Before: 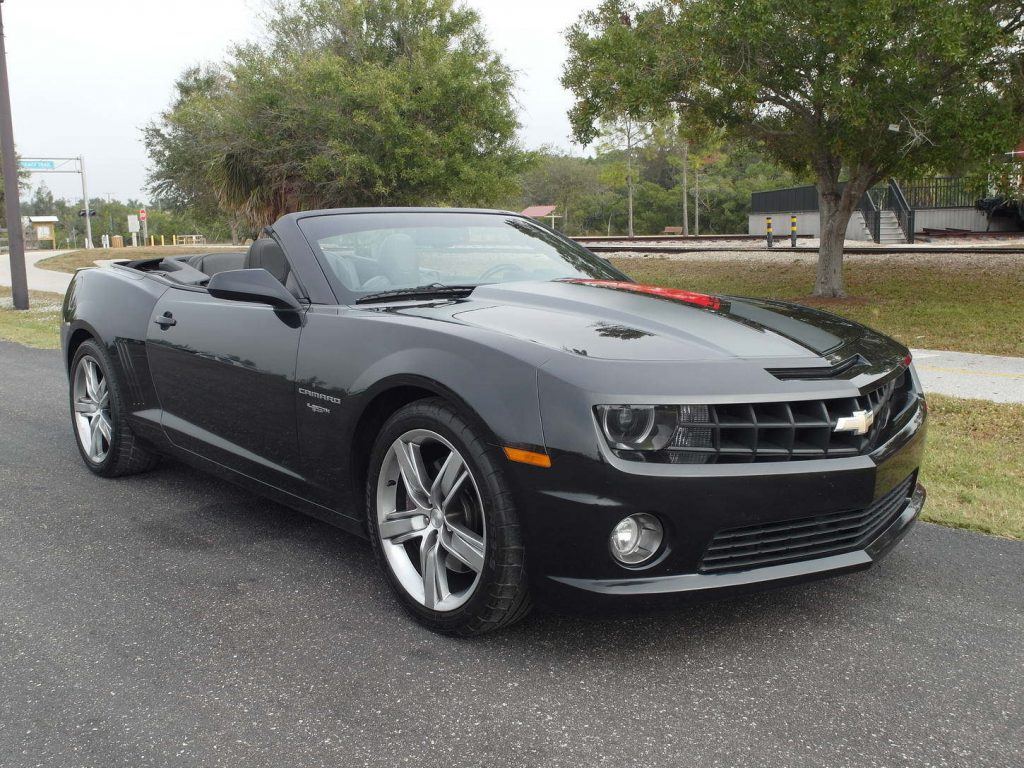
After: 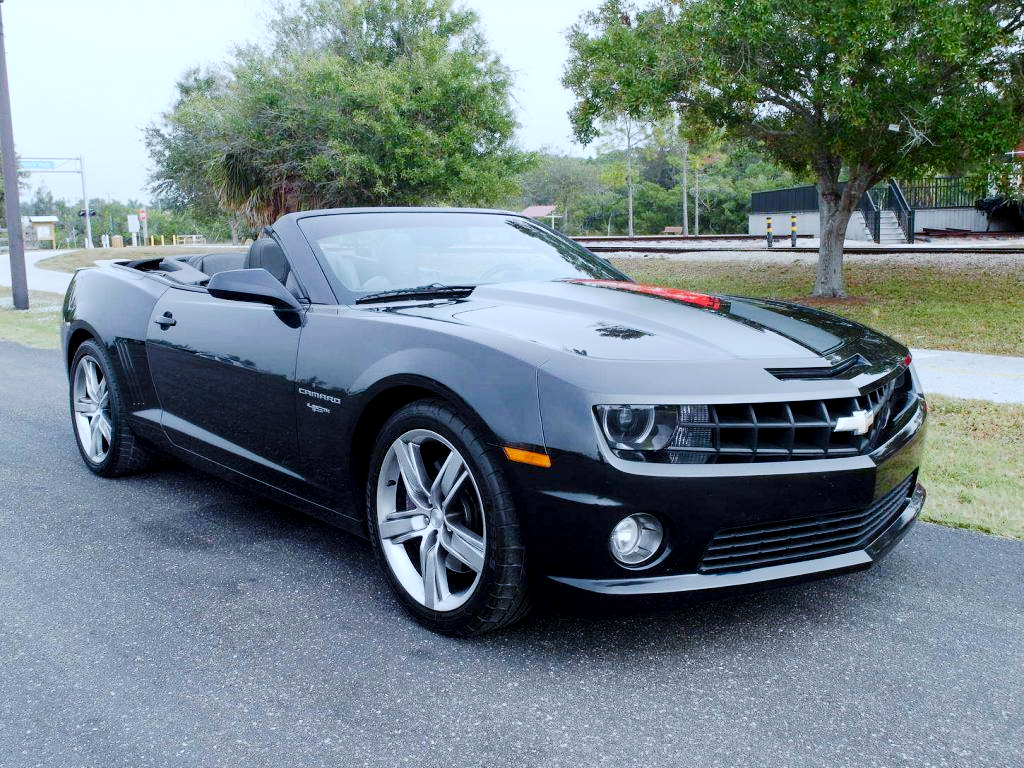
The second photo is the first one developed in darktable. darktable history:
exposure: black level correction 0.007, exposure 0.157 EV, compensate highlight preservation false
color calibration: illuminant custom, x 0.388, y 0.387, temperature 3840.45 K
tone curve: curves: ch0 [(0.014, 0) (0.13, 0.09) (0.227, 0.211) (0.346, 0.388) (0.499, 0.598) (0.662, 0.76) (0.795, 0.846) (1, 0.969)]; ch1 [(0, 0) (0.366, 0.367) (0.447, 0.417) (0.473, 0.484) (0.504, 0.502) (0.525, 0.518) (0.564, 0.548) (0.639, 0.643) (1, 1)]; ch2 [(0, 0) (0.333, 0.346) (0.375, 0.375) (0.424, 0.43) (0.476, 0.498) (0.496, 0.505) (0.517, 0.515) (0.542, 0.564) (0.583, 0.6) (0.64, 0.622) (0.723, 0.676) (1, 1)], preserve colors none
